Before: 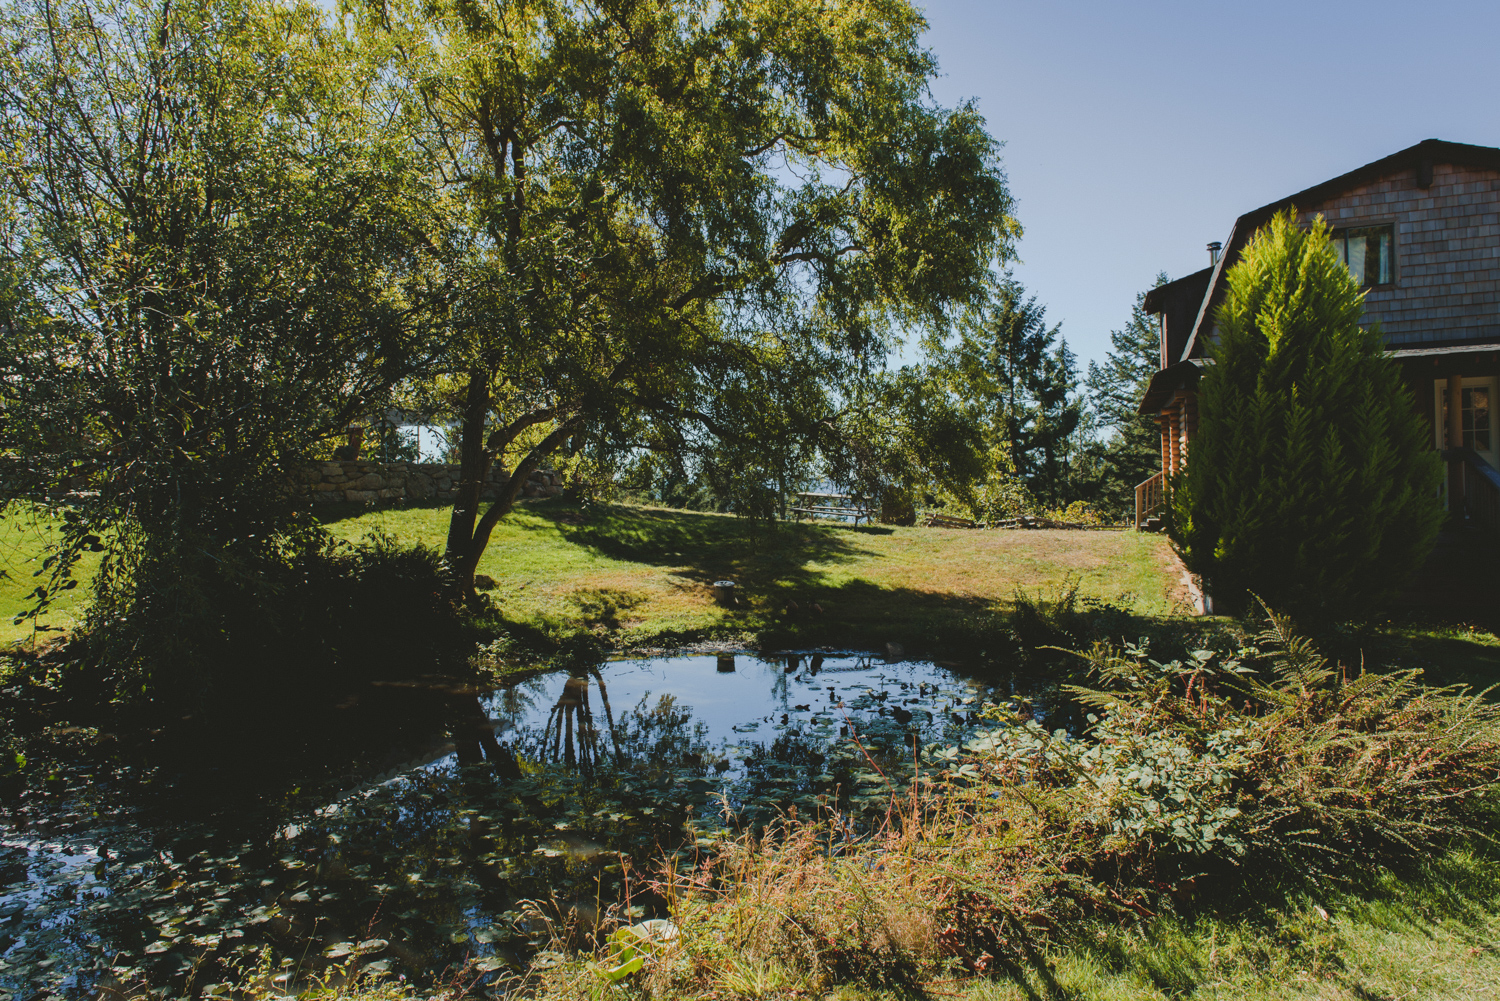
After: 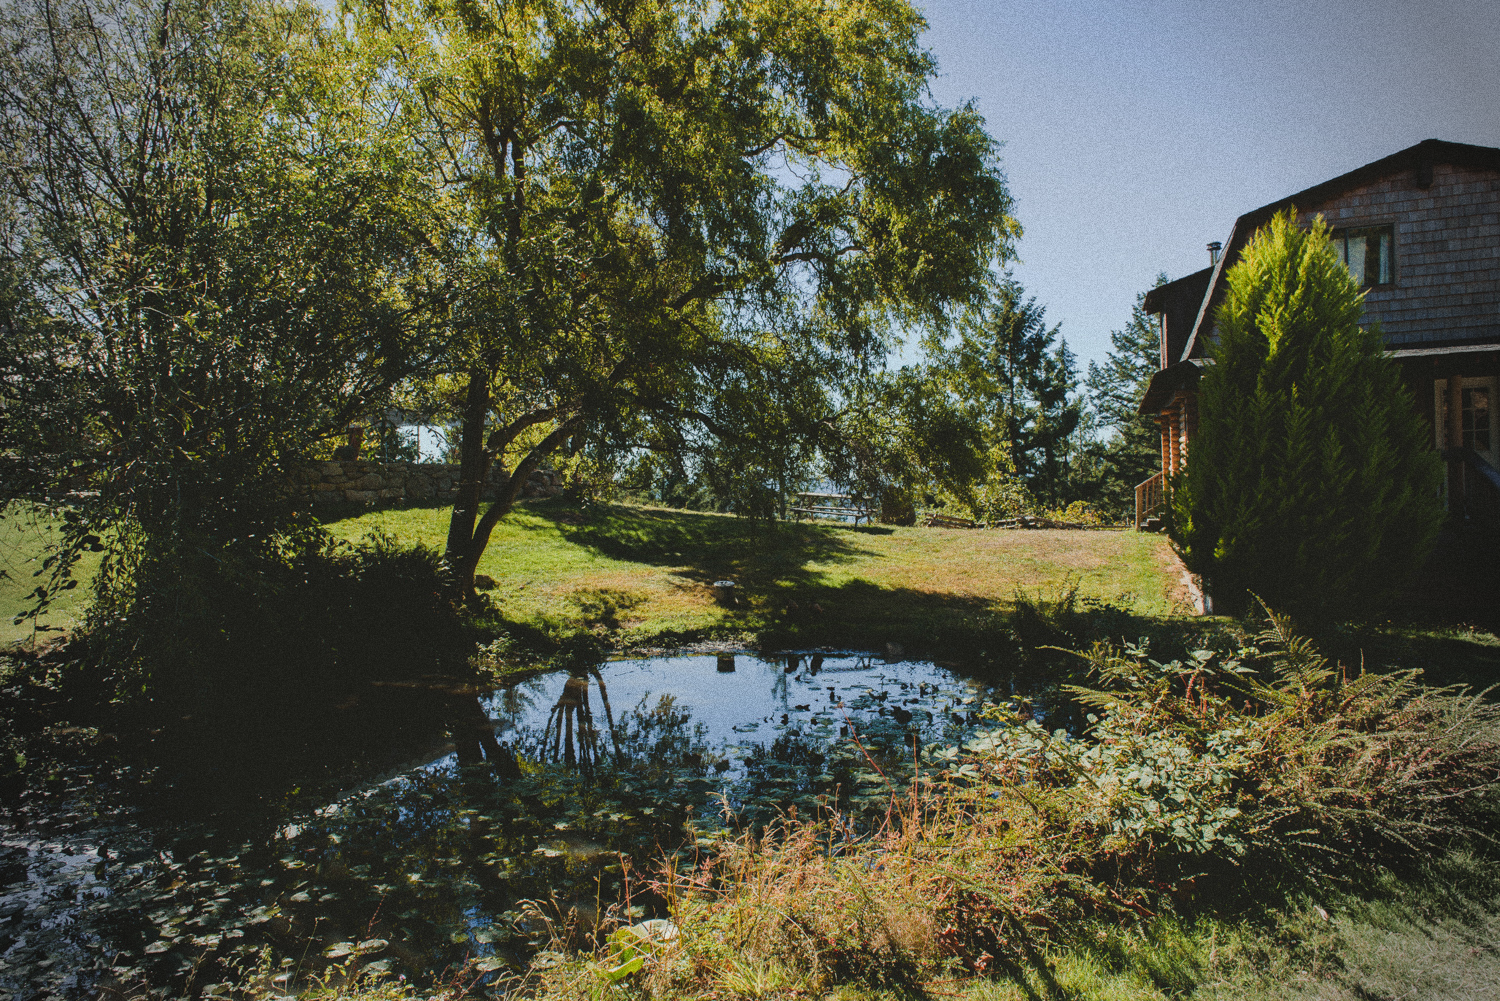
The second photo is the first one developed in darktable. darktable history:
grain: coarseness 0.09 ISO, strength 40%
vignetting: fall-off radius 31.48%, brightness -0.472
